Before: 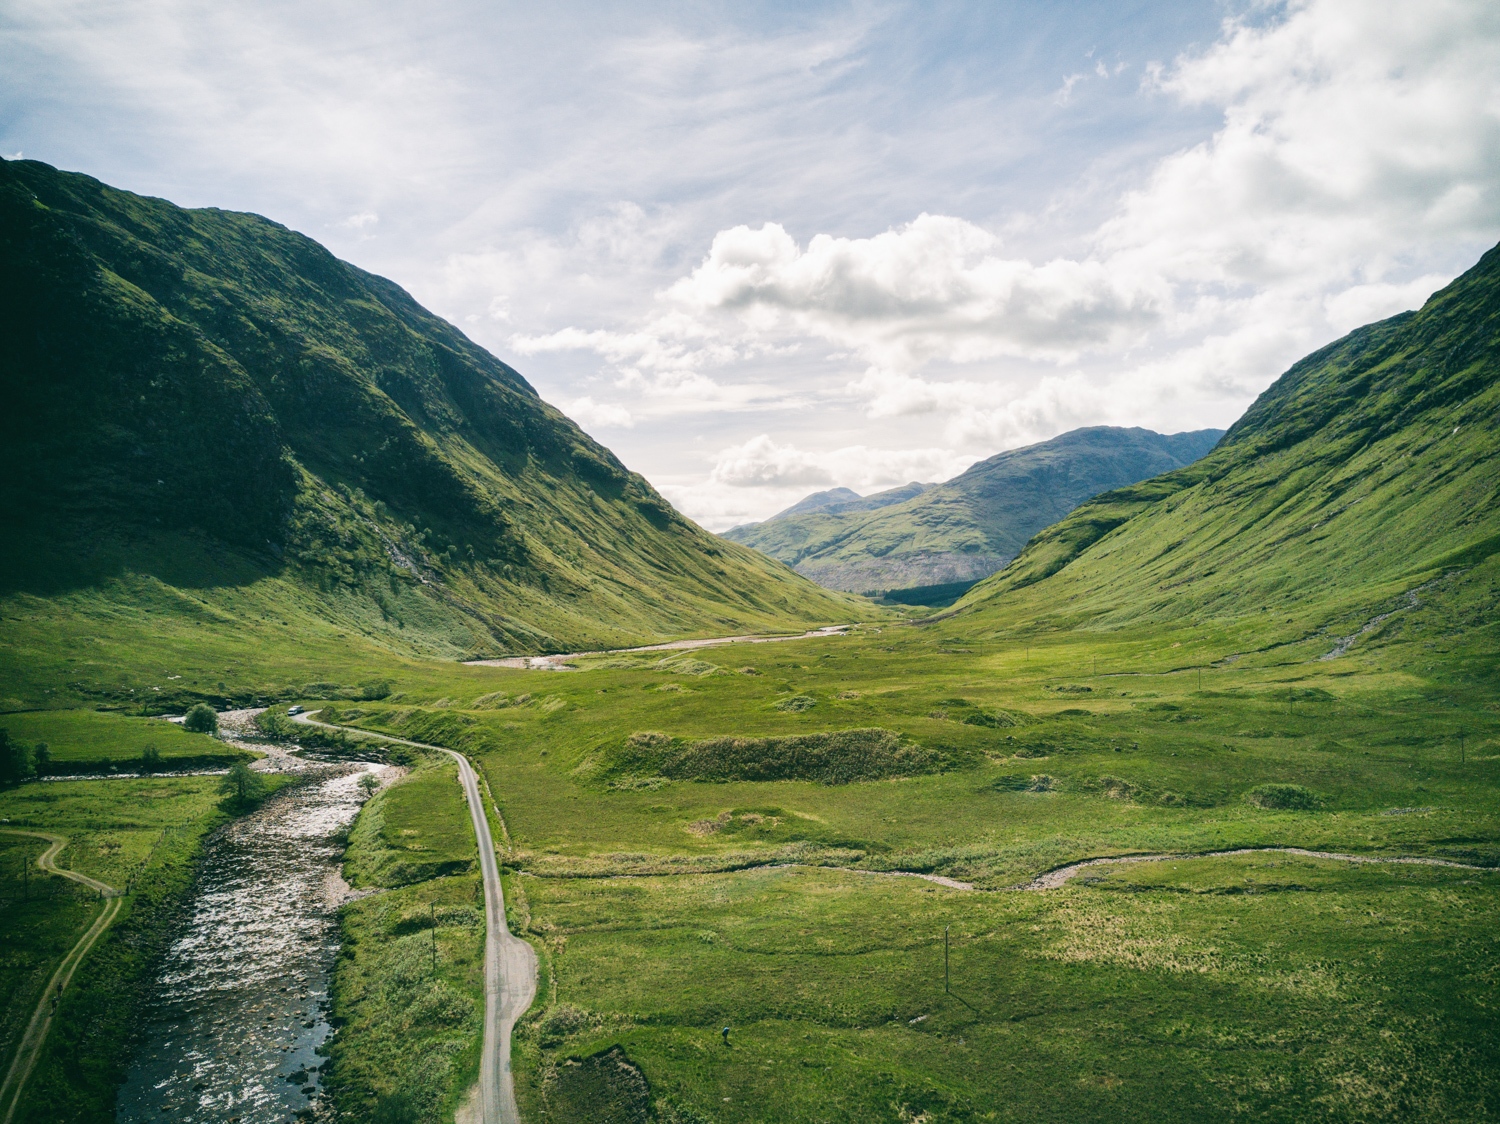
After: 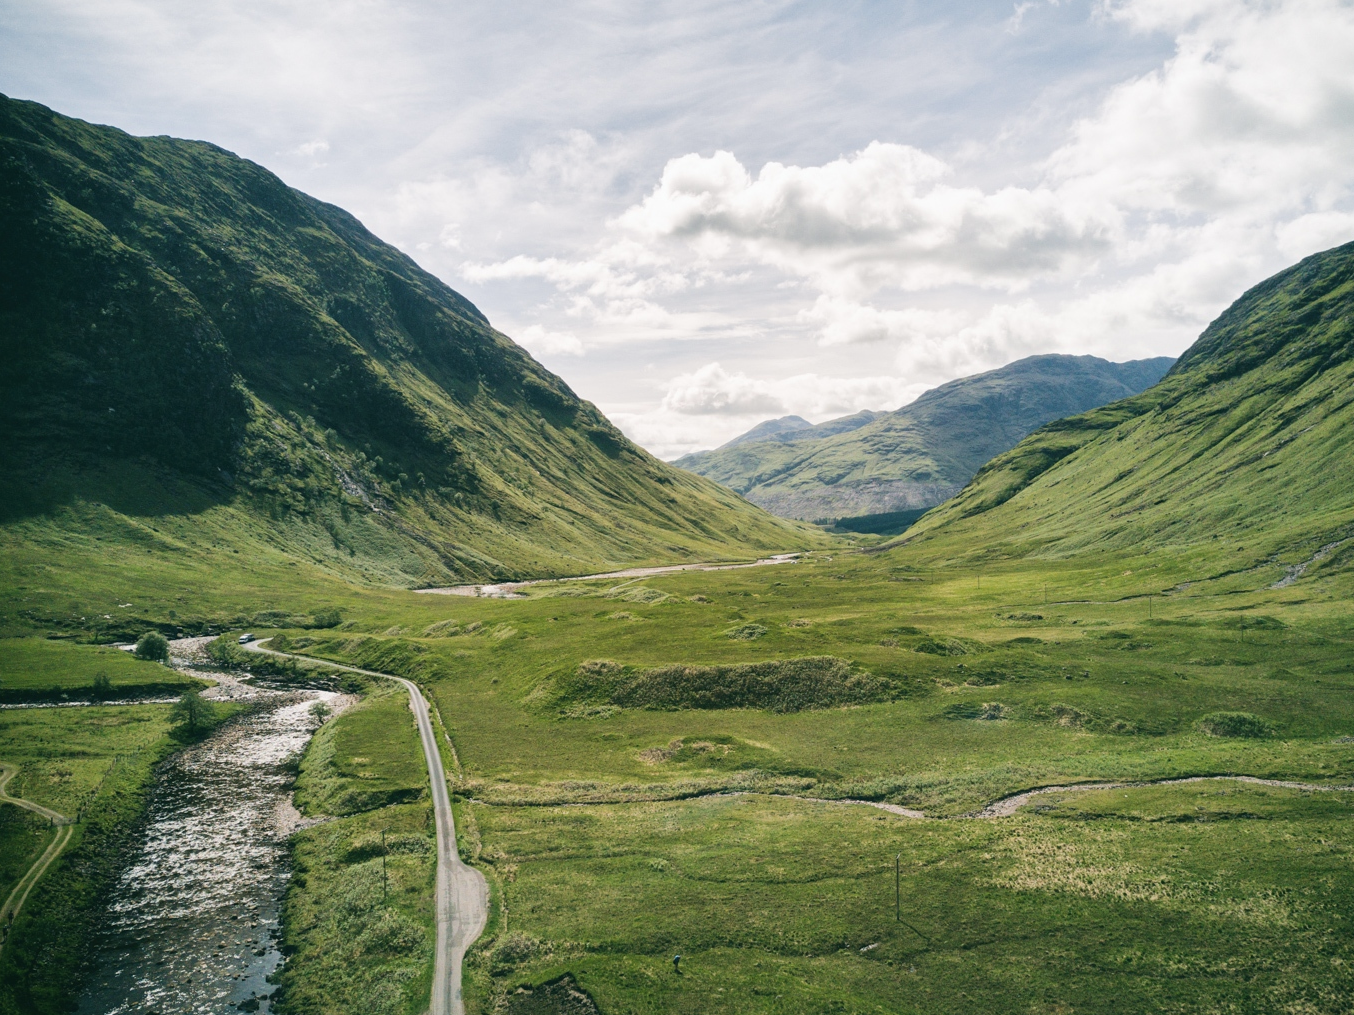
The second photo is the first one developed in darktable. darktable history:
crop: left 3.305%, top 6.436%, right 6.389%, bottom 3.258%
color contrast: green-magenta contrast 0.84, blue-yellow contrast 0.86
